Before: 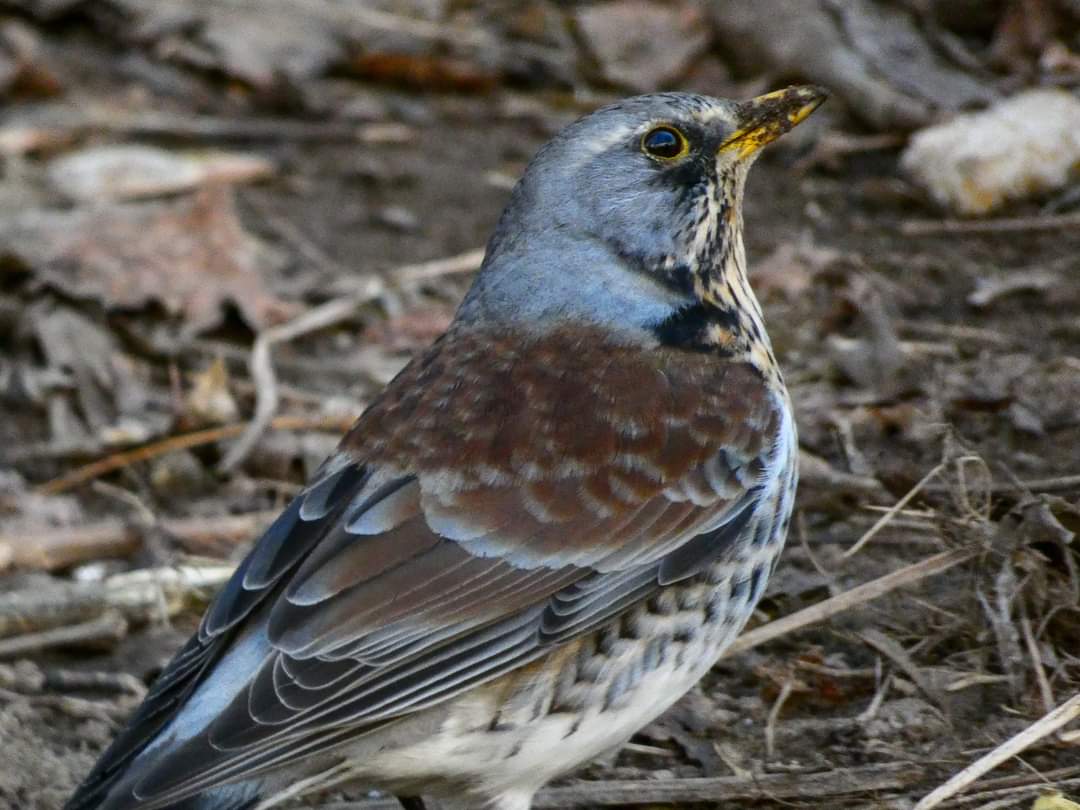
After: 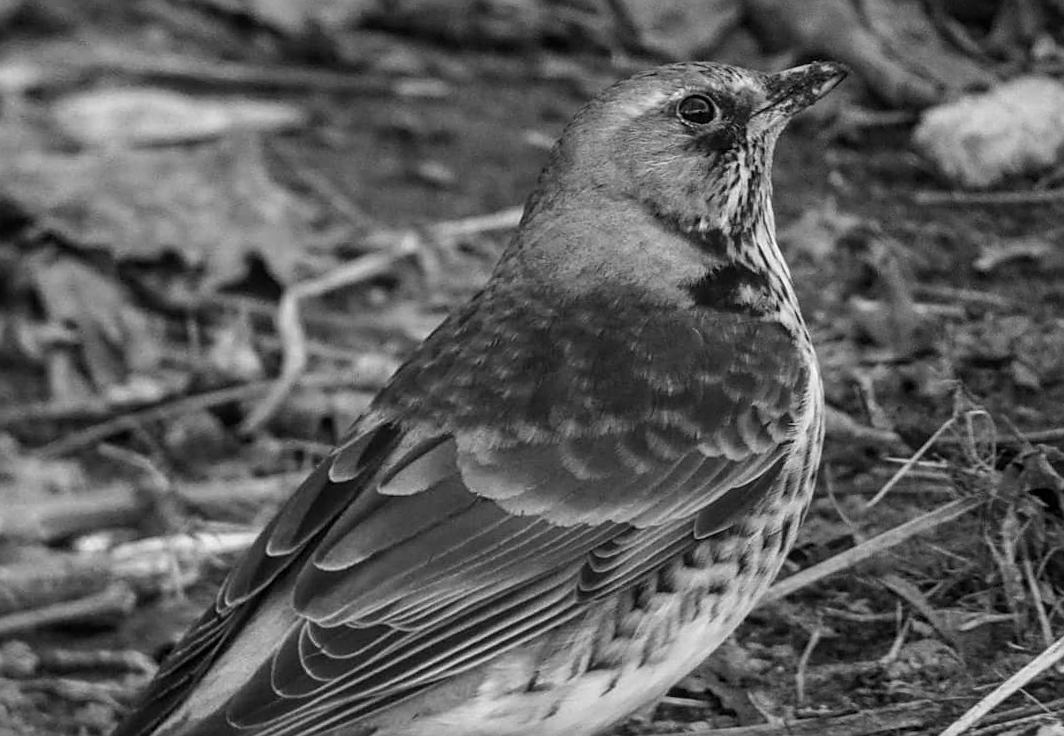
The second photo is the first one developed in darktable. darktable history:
color balance rgb: perceptual saturation grading › global saturation 20%, perceptual saturation grading › highlights -25%, perceptual saturation grading › shadows 25%
local contrast: detail 110%
monochrome: on, module defaults
sharpen: on, module defaults
rotate and perspective: rotation -0.013°, lens shift (vertical) -0.027, lens shift (horizontal) 0.178, crop left 0.016, crop right 0.989, crop top 0.082, crop bottom 0.918
